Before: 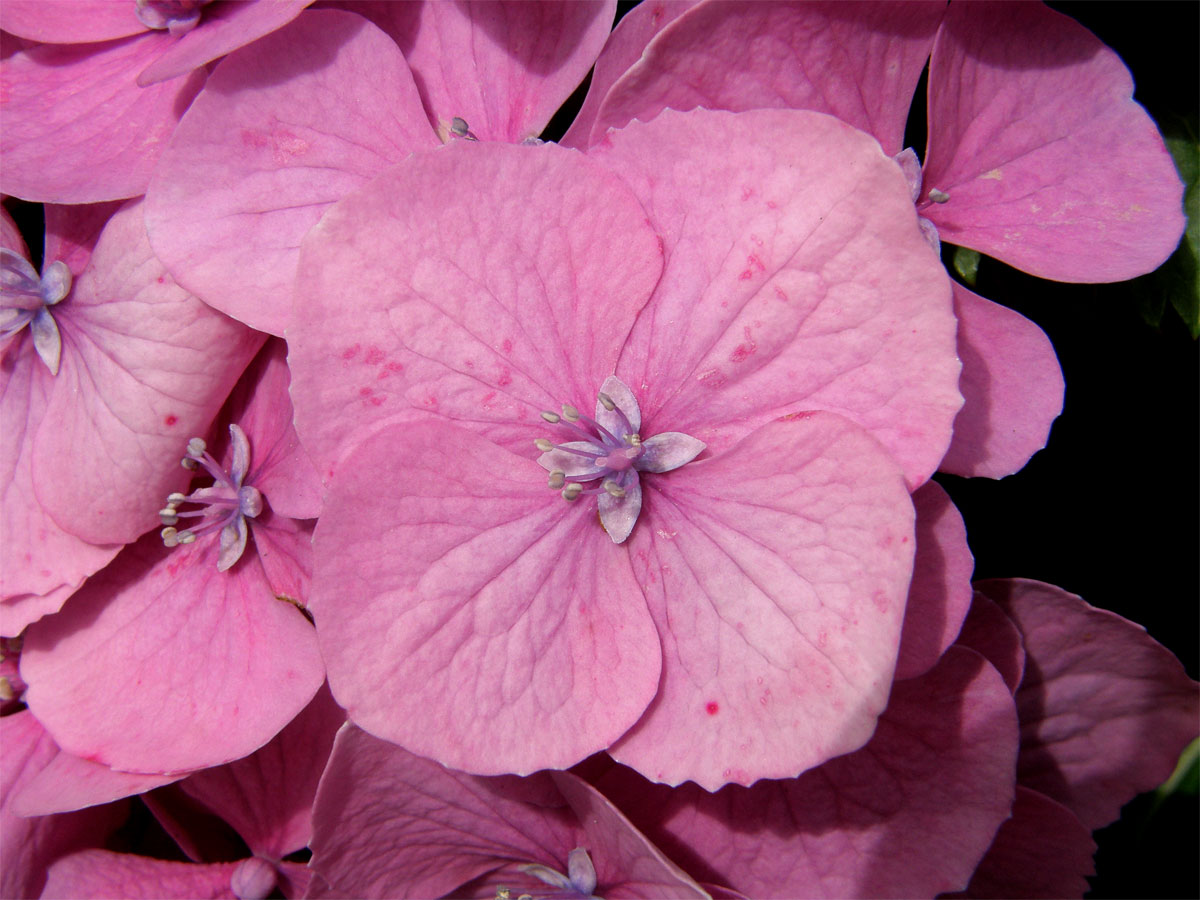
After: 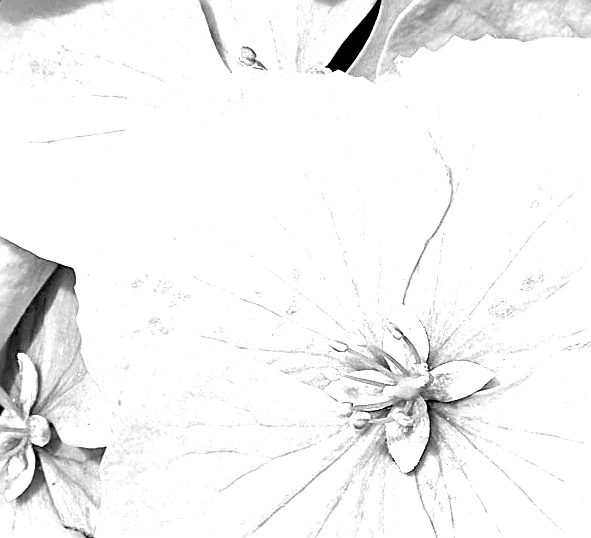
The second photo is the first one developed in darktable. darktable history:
haze removal: compatibility mode true, adaptive false
crop: left 17.733%, top 7.929%, right 32.993%, bottom 32.261%
exposure: black level correction 0.006, exposure 2.063 EV, compensate exposure bias true, compensate highlight preservation false
contrast brightness saturation: saturation -0.997
levels: mode automatic, levels [0, 0.492, 0.984]
sharpen: amount 0.995
